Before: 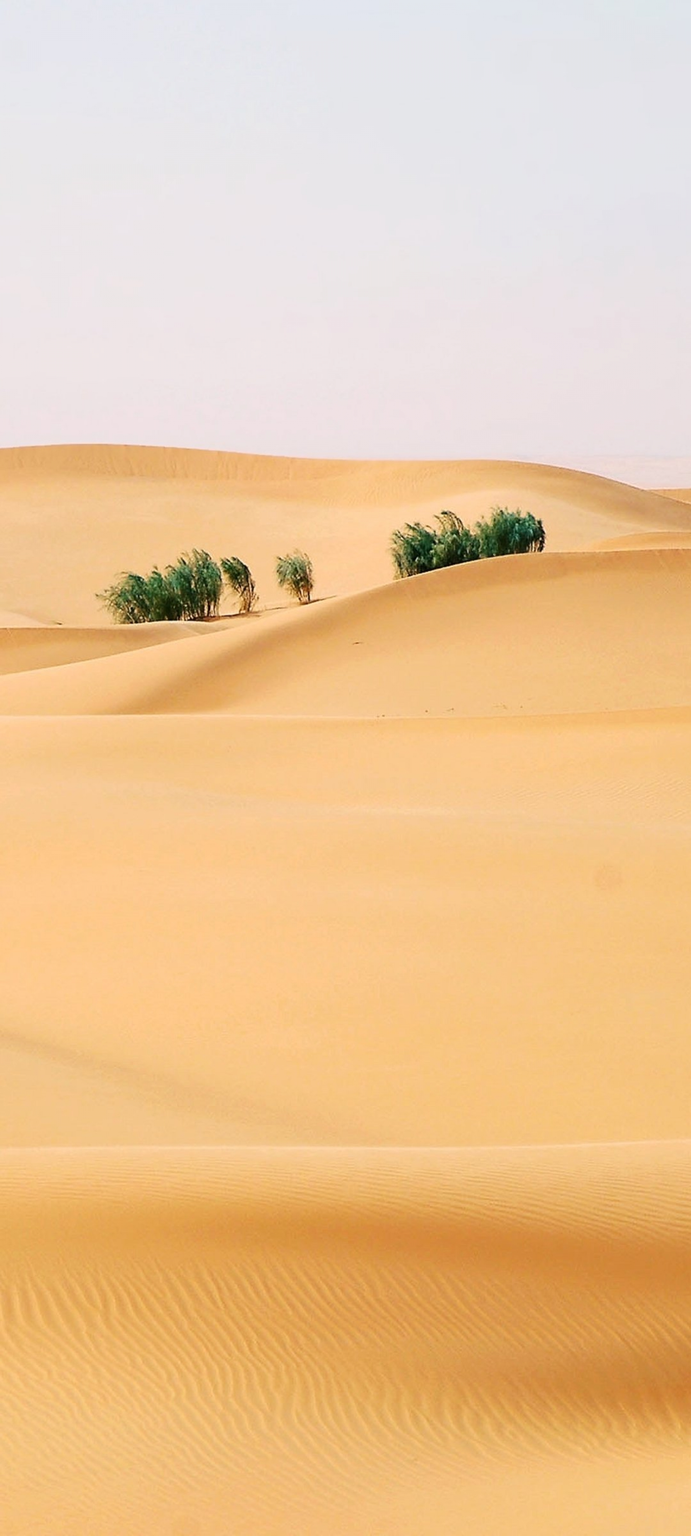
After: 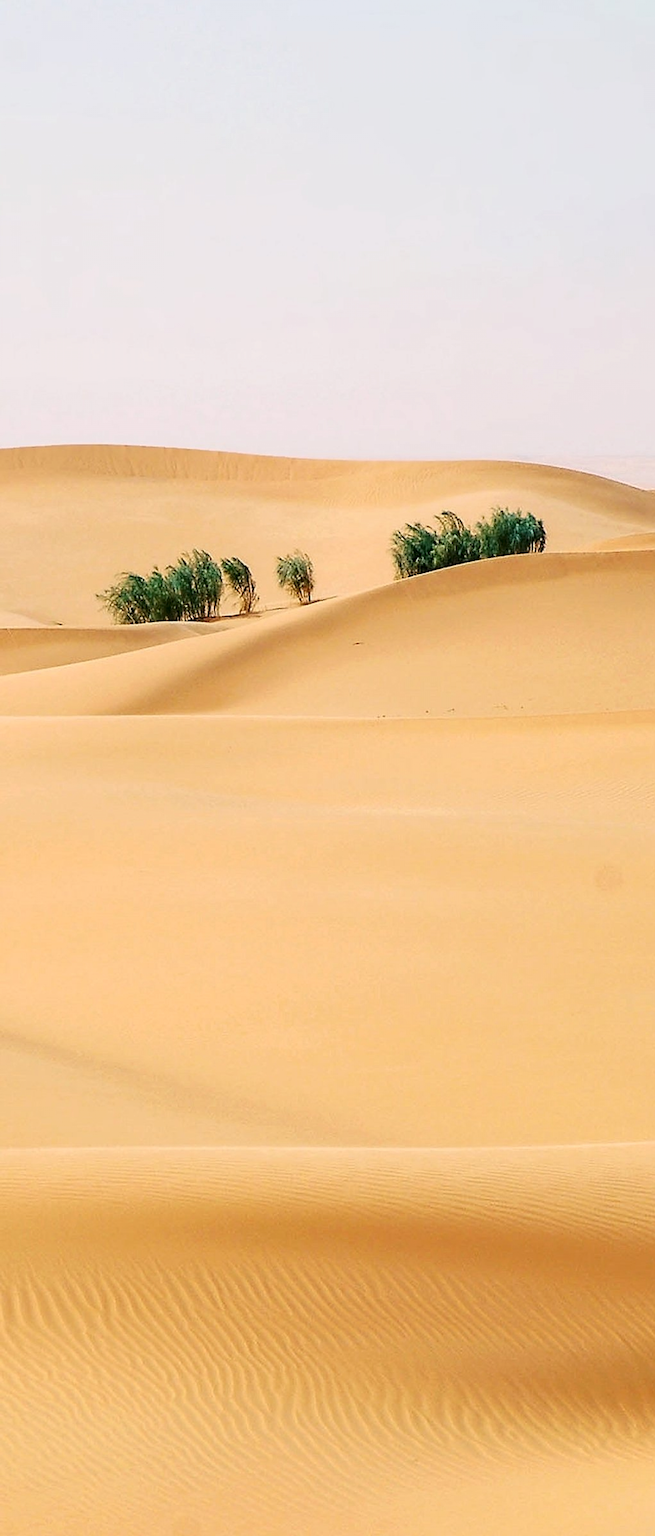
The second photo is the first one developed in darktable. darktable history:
crop and rotate: right 5.167%
sharpen: on, module defaults
local contrast: on, module defaults
